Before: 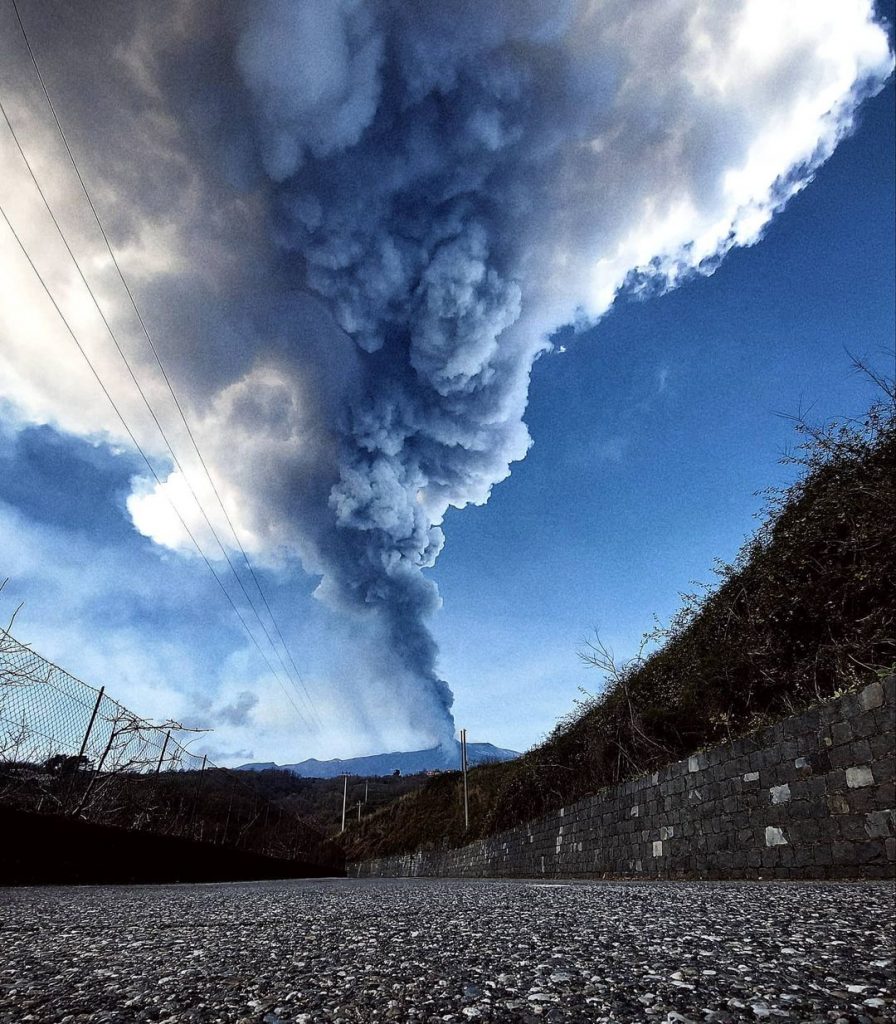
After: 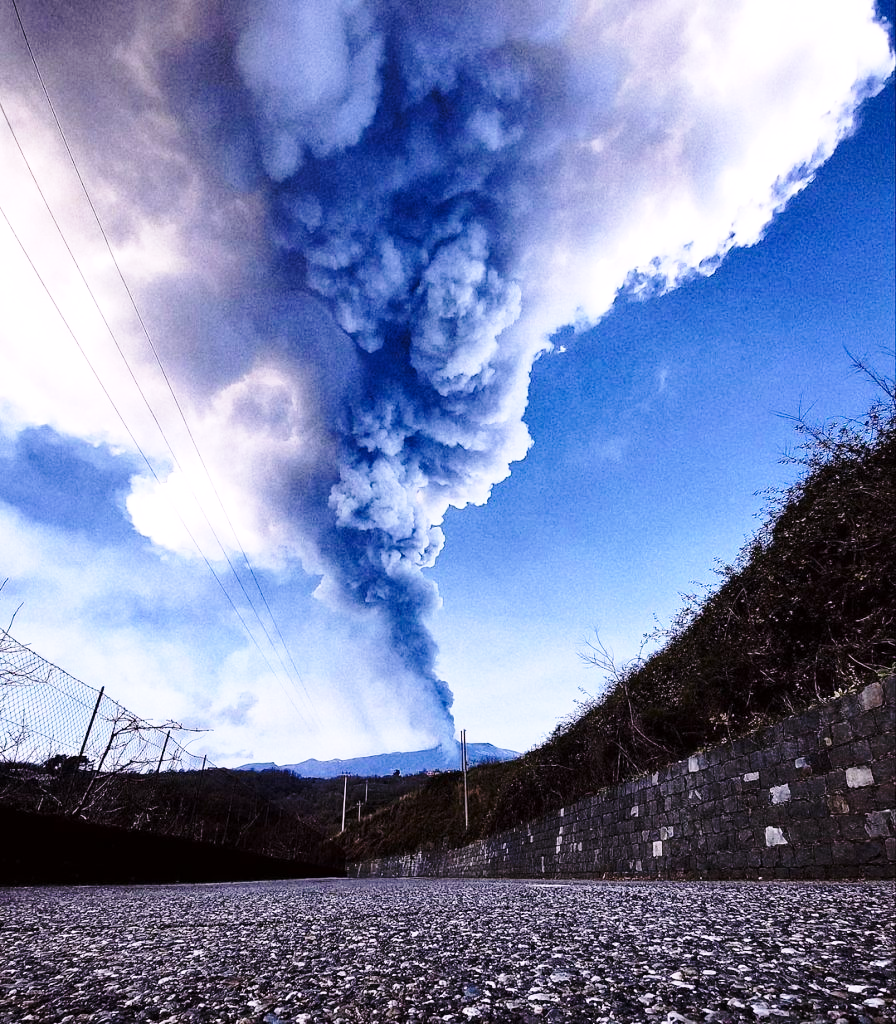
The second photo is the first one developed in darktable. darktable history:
base curve: curves: ch0 [(0, 0) (0.036, 0.037) (0.121, 0.228) (0.46, 0.76) (0.859, 0.983) (1, 1)], preserve colors none
color calibration: output R [1.063, -0.012, -0.003, 0], output B [-0.079, 0.047, 1, 0], illuminant custom, x 0.371, y 0.382, temperature 4282.78 K, saturation algorithm version 1 (2020)
